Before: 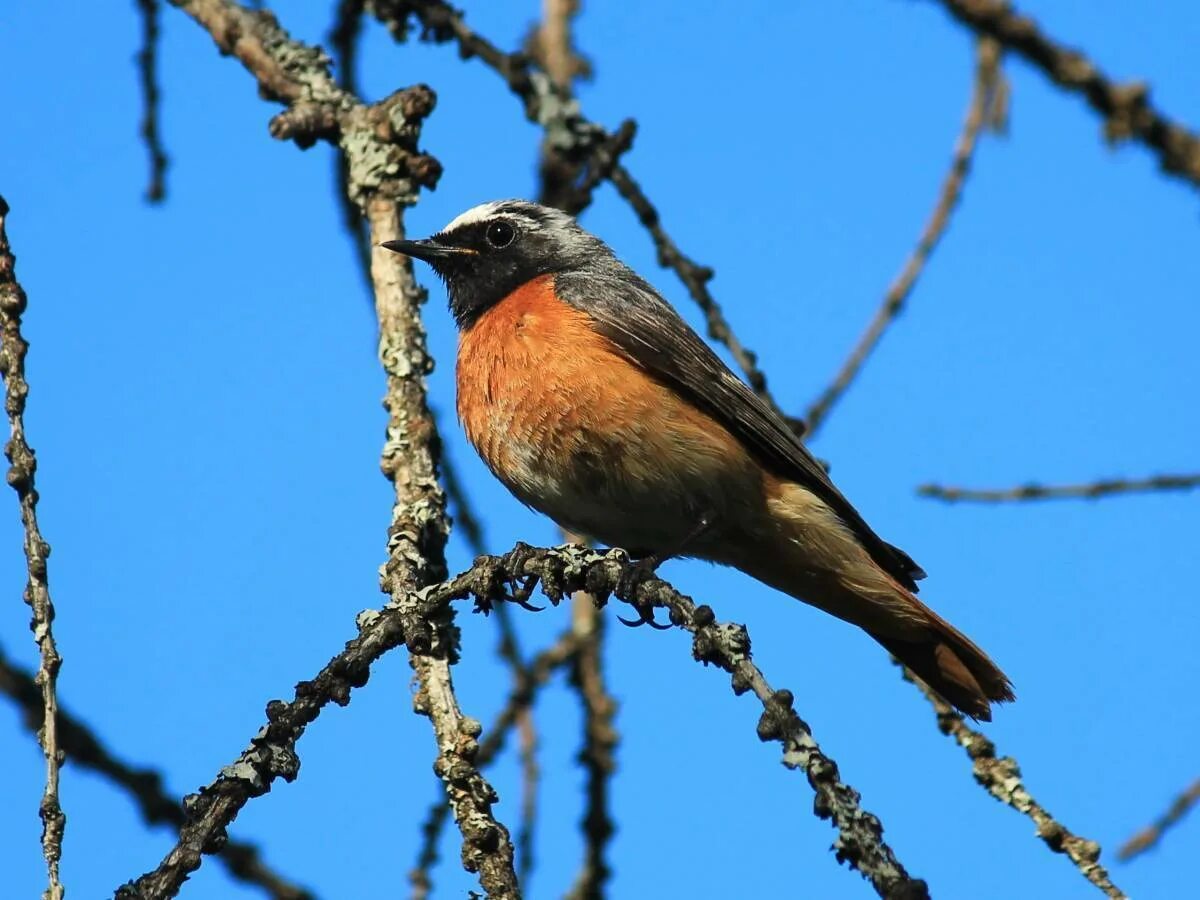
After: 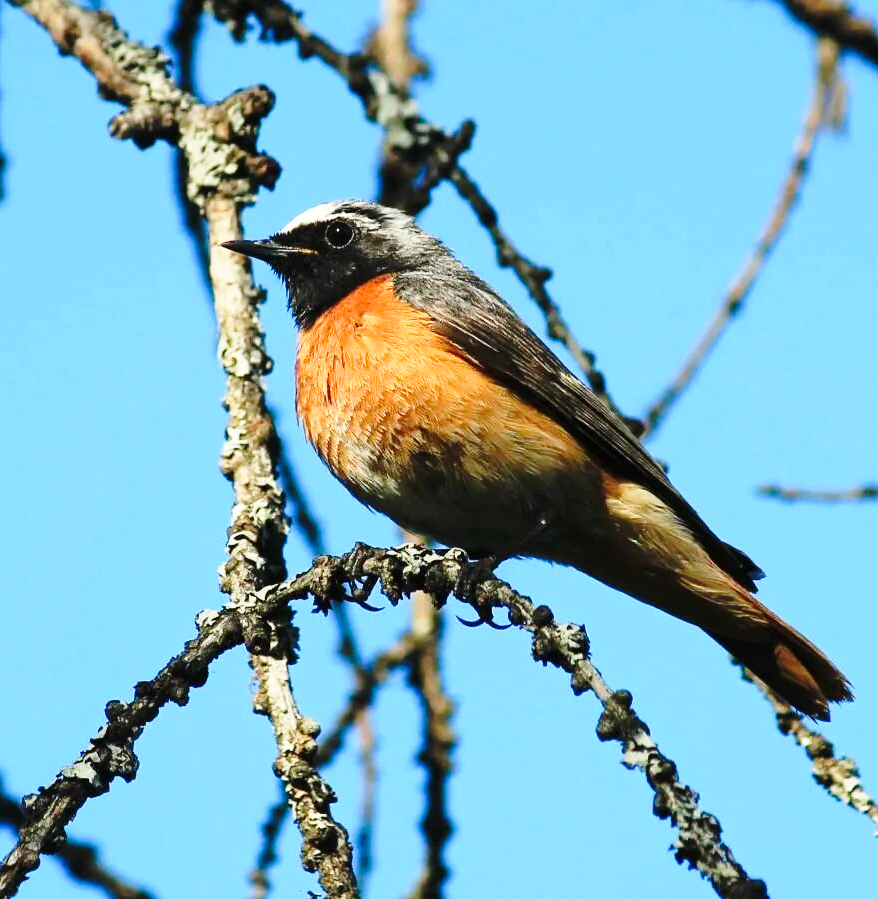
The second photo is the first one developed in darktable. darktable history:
base curve: curves: ch0 [(0, 0) (0.032, 0.037) (0.105, 0.228) (0.435, 0.76) (0.856, 0.983) (1, 1)], preserve colors none
crop: left 13.443%, right 13.31%
